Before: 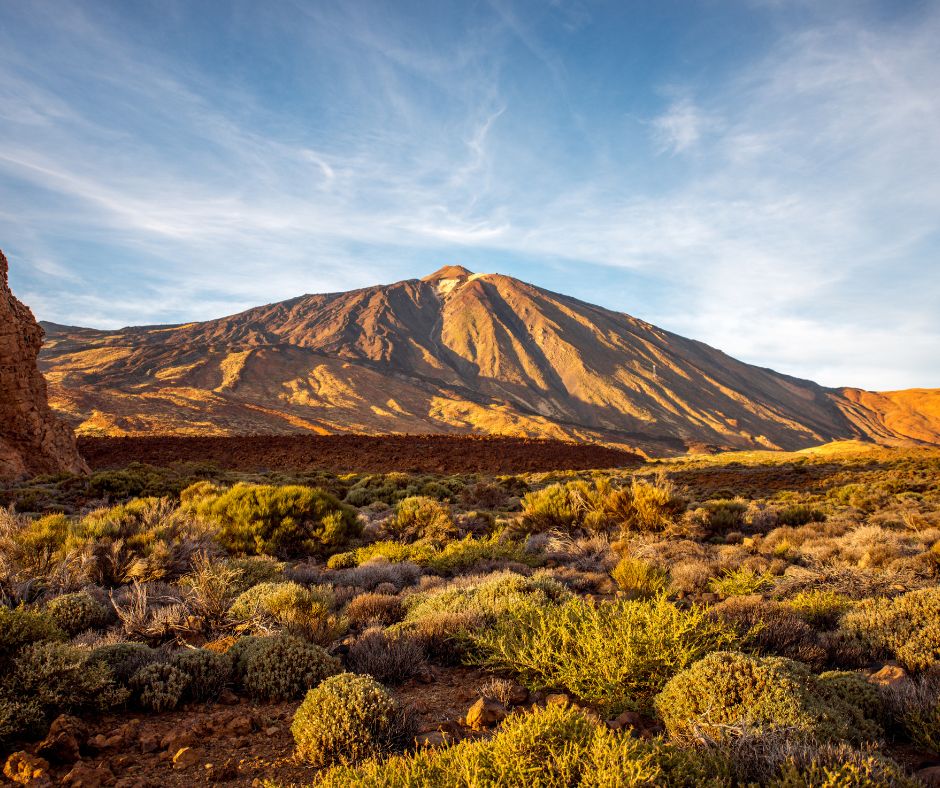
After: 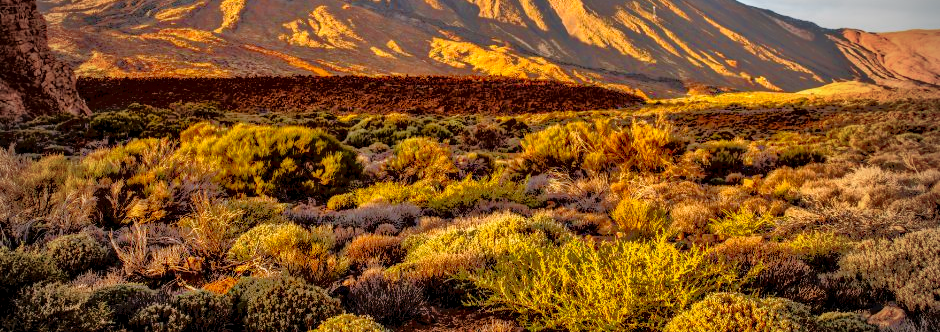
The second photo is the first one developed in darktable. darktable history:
tone equalizer: -7 EV -0.612 EV, -6 EV 1.01 EV, -5 EV -0.483 EV, -4 EV 0.452 EV, -3 EV 0.438 EV, -2 EV 0.149 EV, -1 EV -0.137 EV, +0 EV -0.384 EV
vignetting: fall-off start 66.98%, center (-0.015, 0), width/height ratio 1.007
local contrast: detail 130%
contrast brightness saturation: contrast 0.093, saturation 0.278
tone curve: curves: ch0 [(0, 0) (0.07, 0.052) (0.23, 0.254) (0.486, 0.53) (0.822, 0.825) (0.994, 0.955)]; ch1 [(0, 0) (0.226, 0.261) (0.379, 0.442) (0.469, 0.472) (0.495, 0.495) (0.514, 0.504) (0.561, 0.568) (0.59, 0.612) (1, 1)]; ch2 [(0, 0) (0.269, 0.299) (0.459, 0.441) (0.498, 0.499) (0.523, 0.52) (0.586, 0.569) (0.635, 0.617) (0.659, 0.681) (0.718, 0.764) (1, 1)], color space Lab, linked channels, preserve colors none
crop: top 45.666%, bottom 12.125%
